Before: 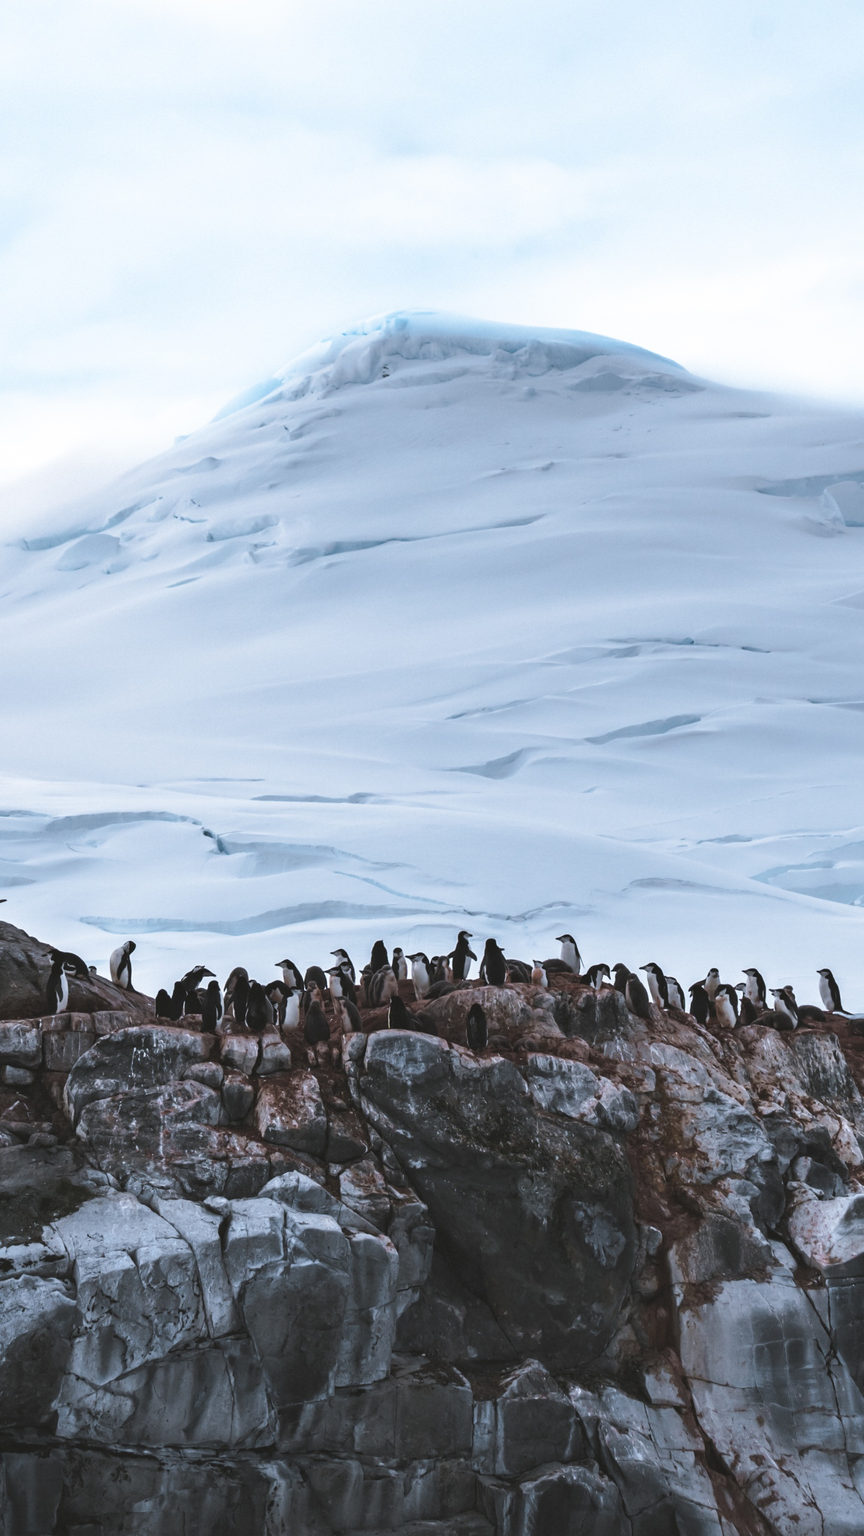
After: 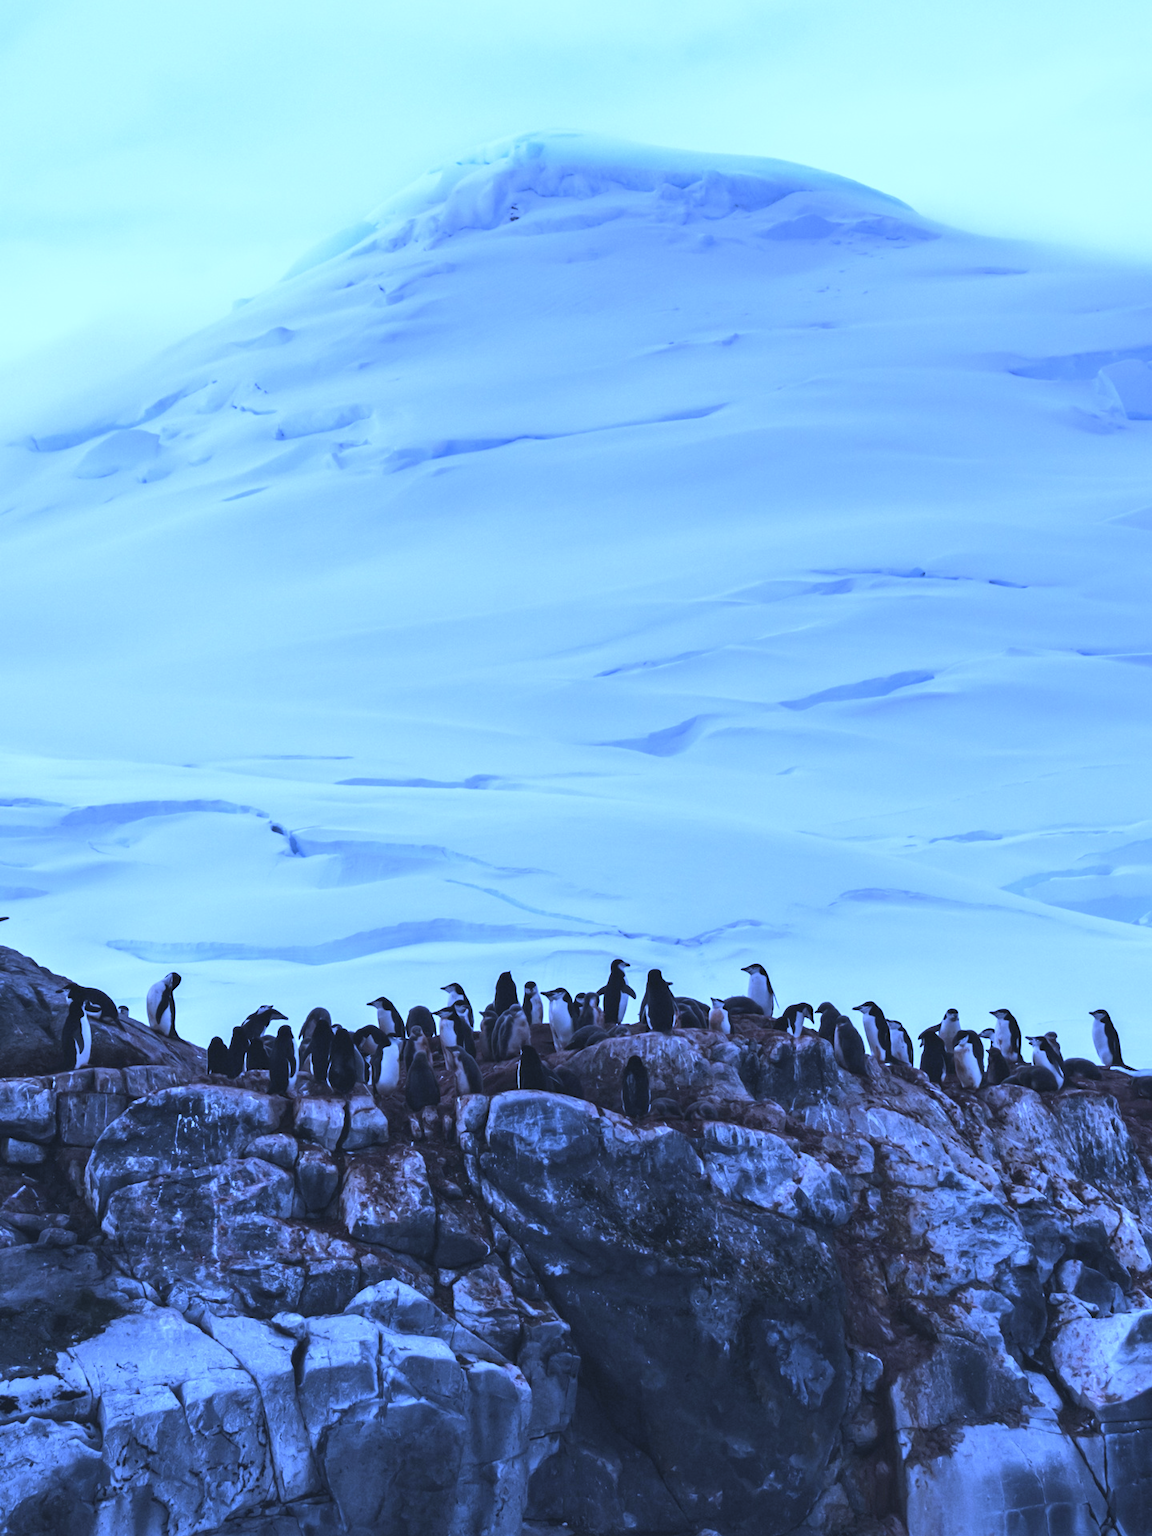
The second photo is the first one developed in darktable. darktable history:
white balance: red 0.766, blue 1.537
crop: top 13.819%, bottom 11.169%
